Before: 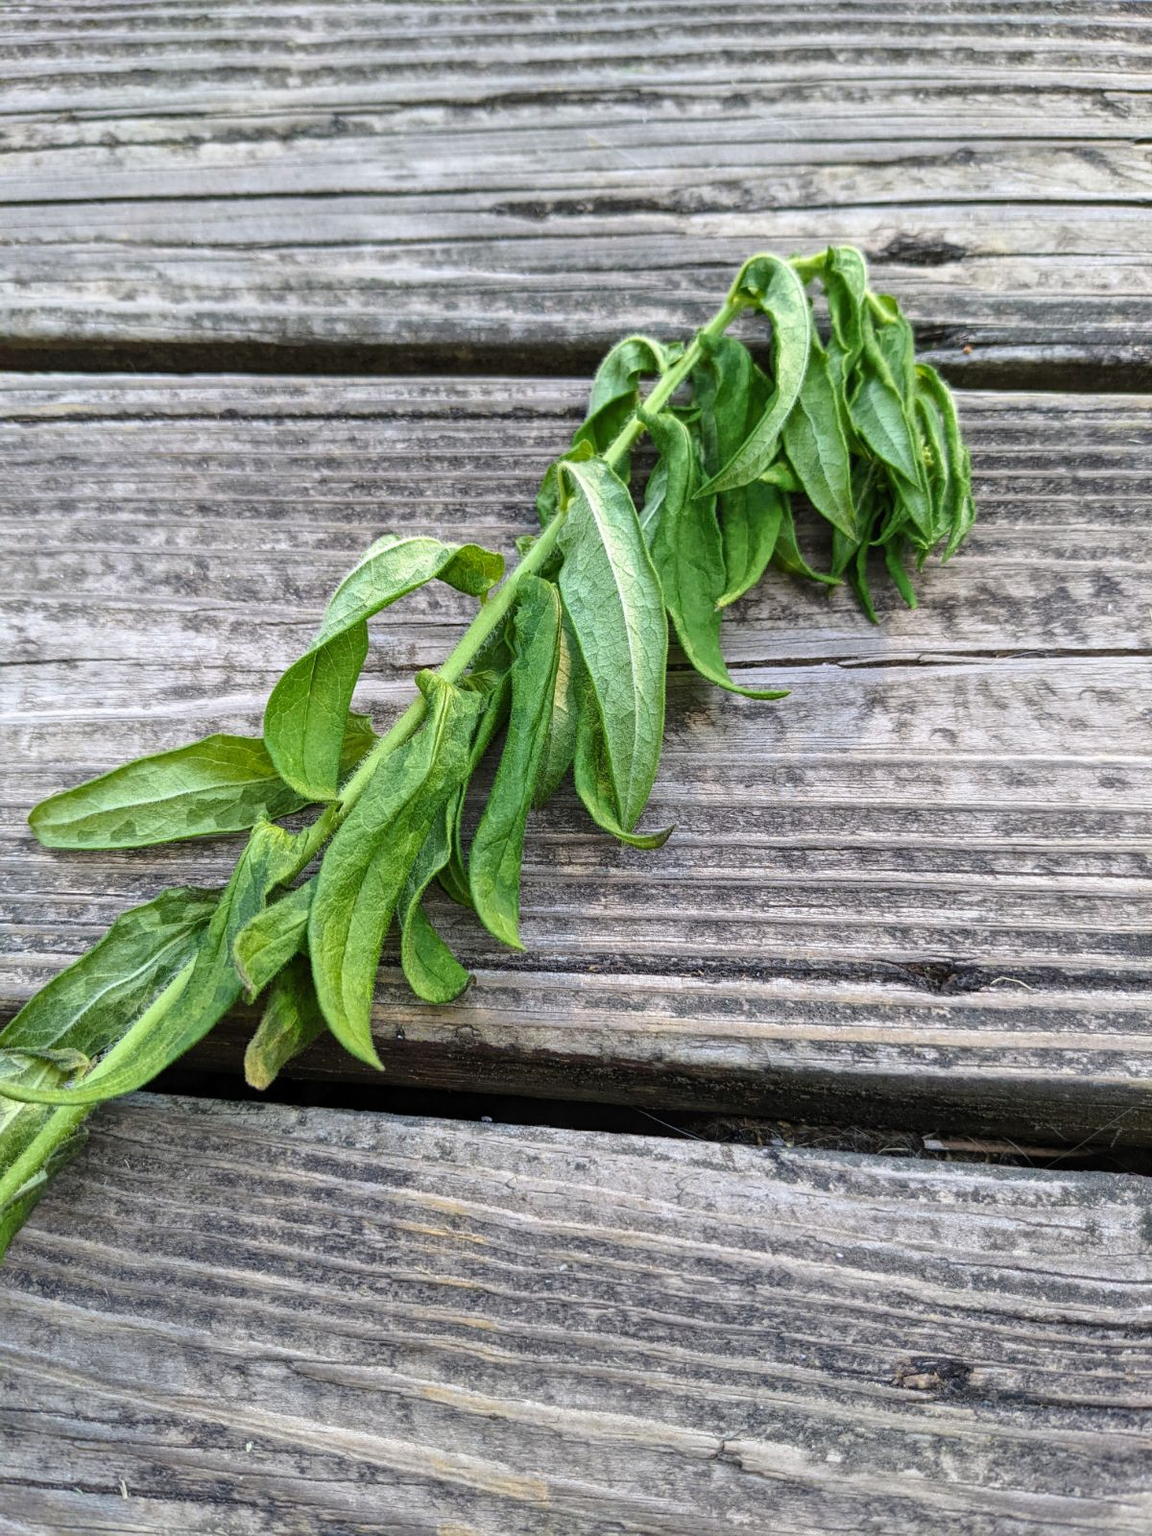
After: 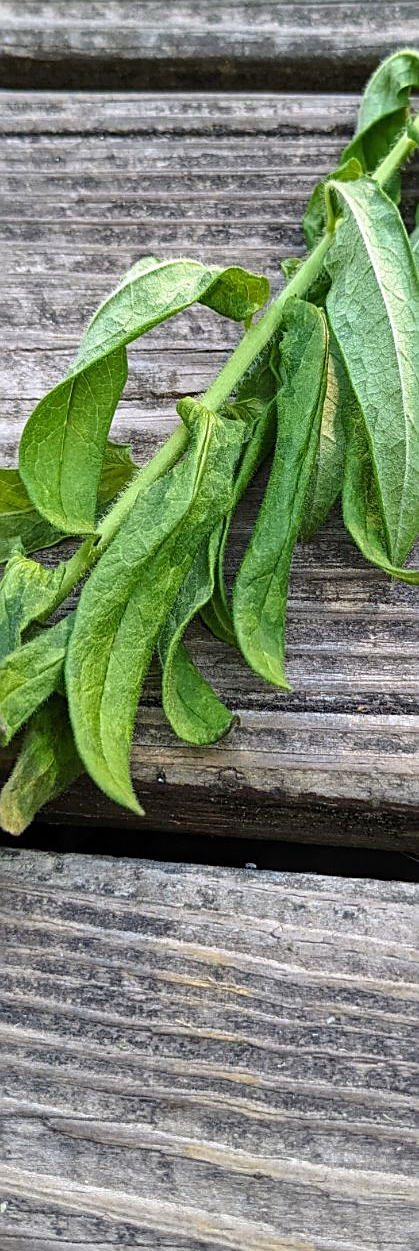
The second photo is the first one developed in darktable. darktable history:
sharpen: on, module defaults
crop and rotate: left 21.384%, top 18.782%, right 43.677%, bottom 2.969%
